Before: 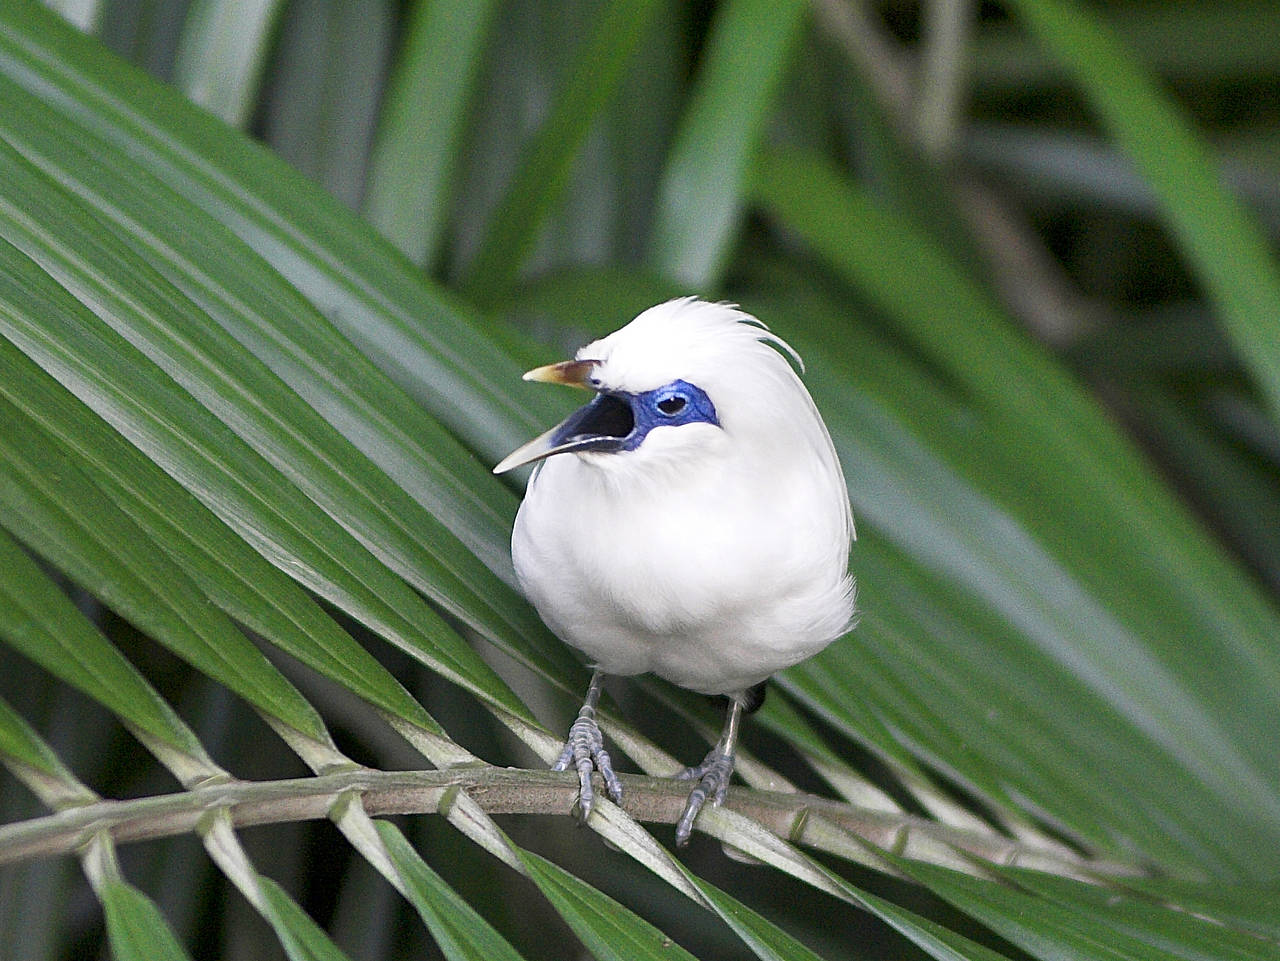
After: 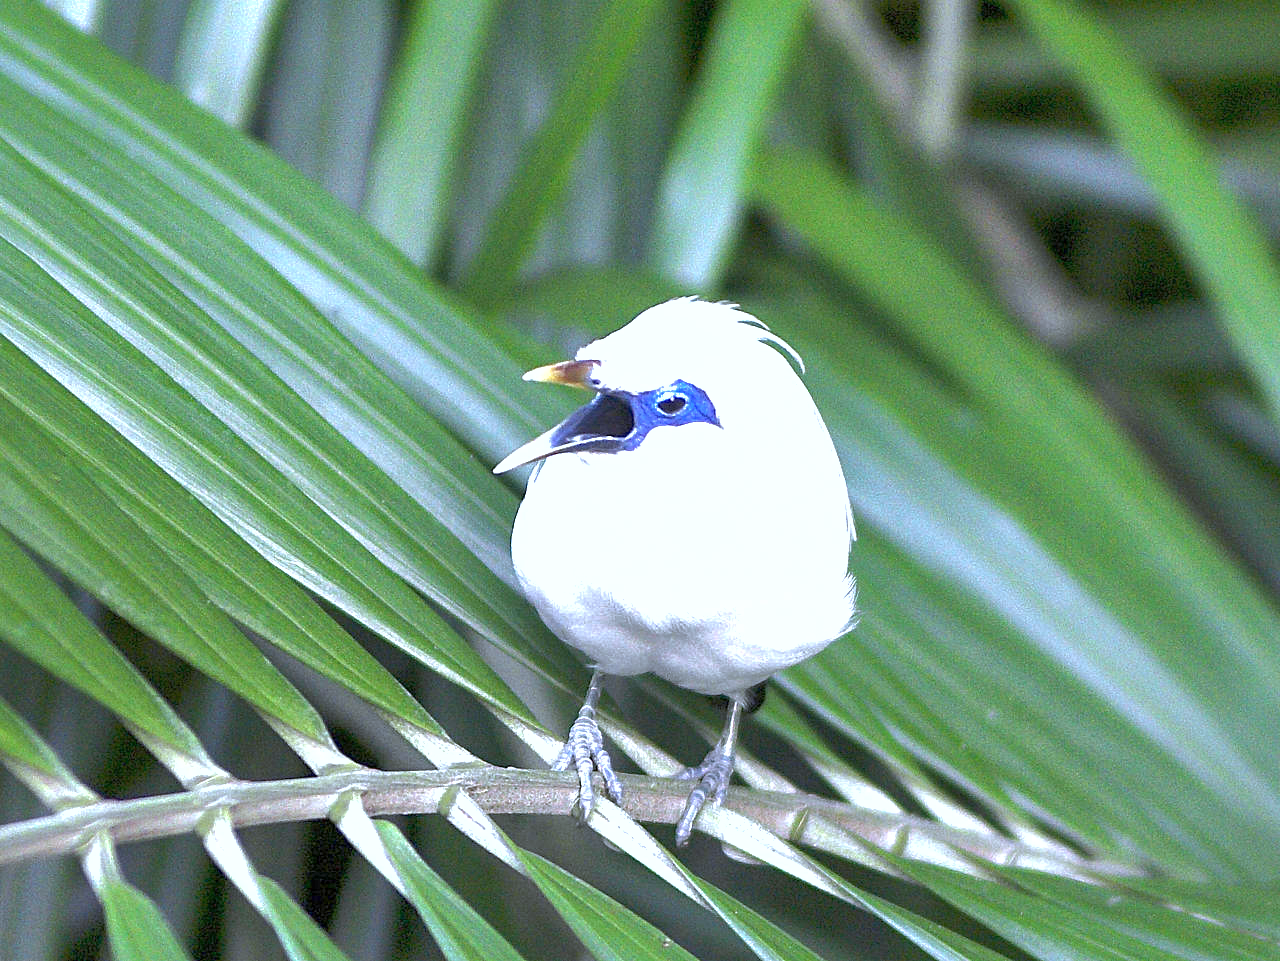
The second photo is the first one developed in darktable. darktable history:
white balance: red 0.948, green 1.02, blue 1.176
shadows and highlights: on, module defaults
color balance rgb: on, module defaults
tone equalizer: on, module defaults
exposure: exposure 1.223 EV, compensate highlight preservation false
